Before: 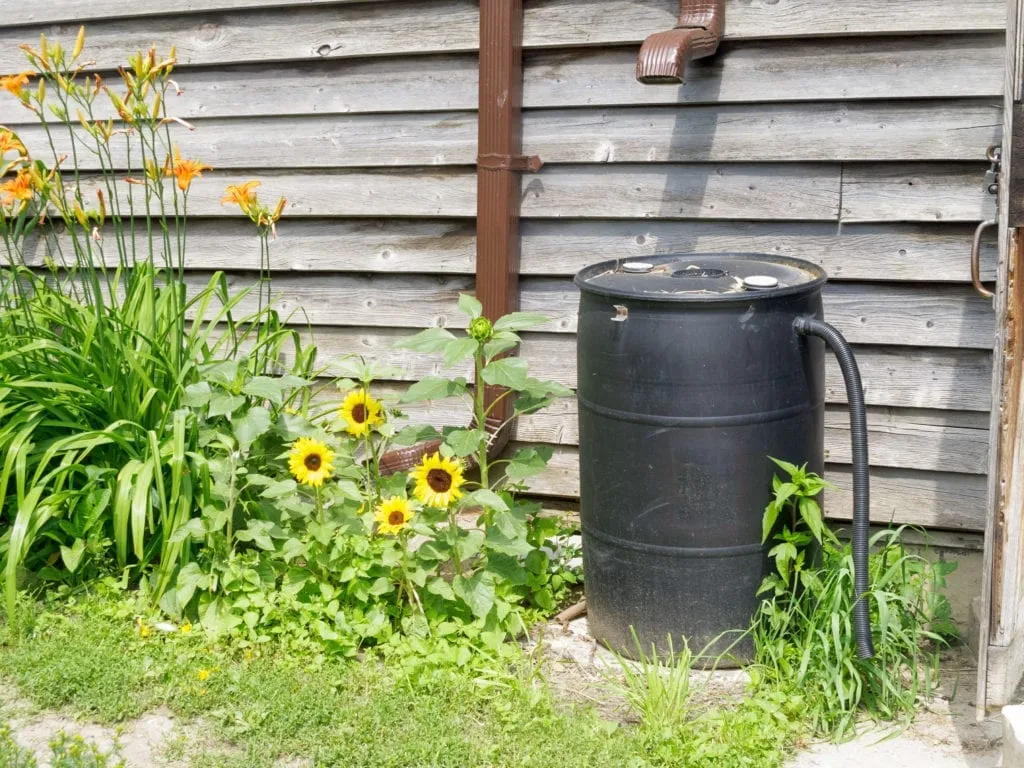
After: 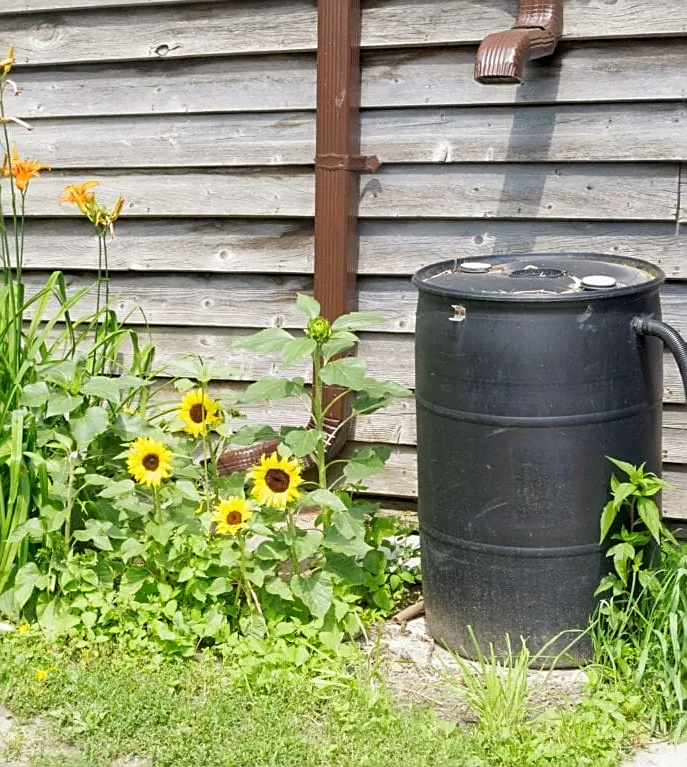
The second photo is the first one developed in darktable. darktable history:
levels: mode automatic, white 99.95%
crop and rotate: left 15.849%, right 16.993%
sharpen: on, module defaults
